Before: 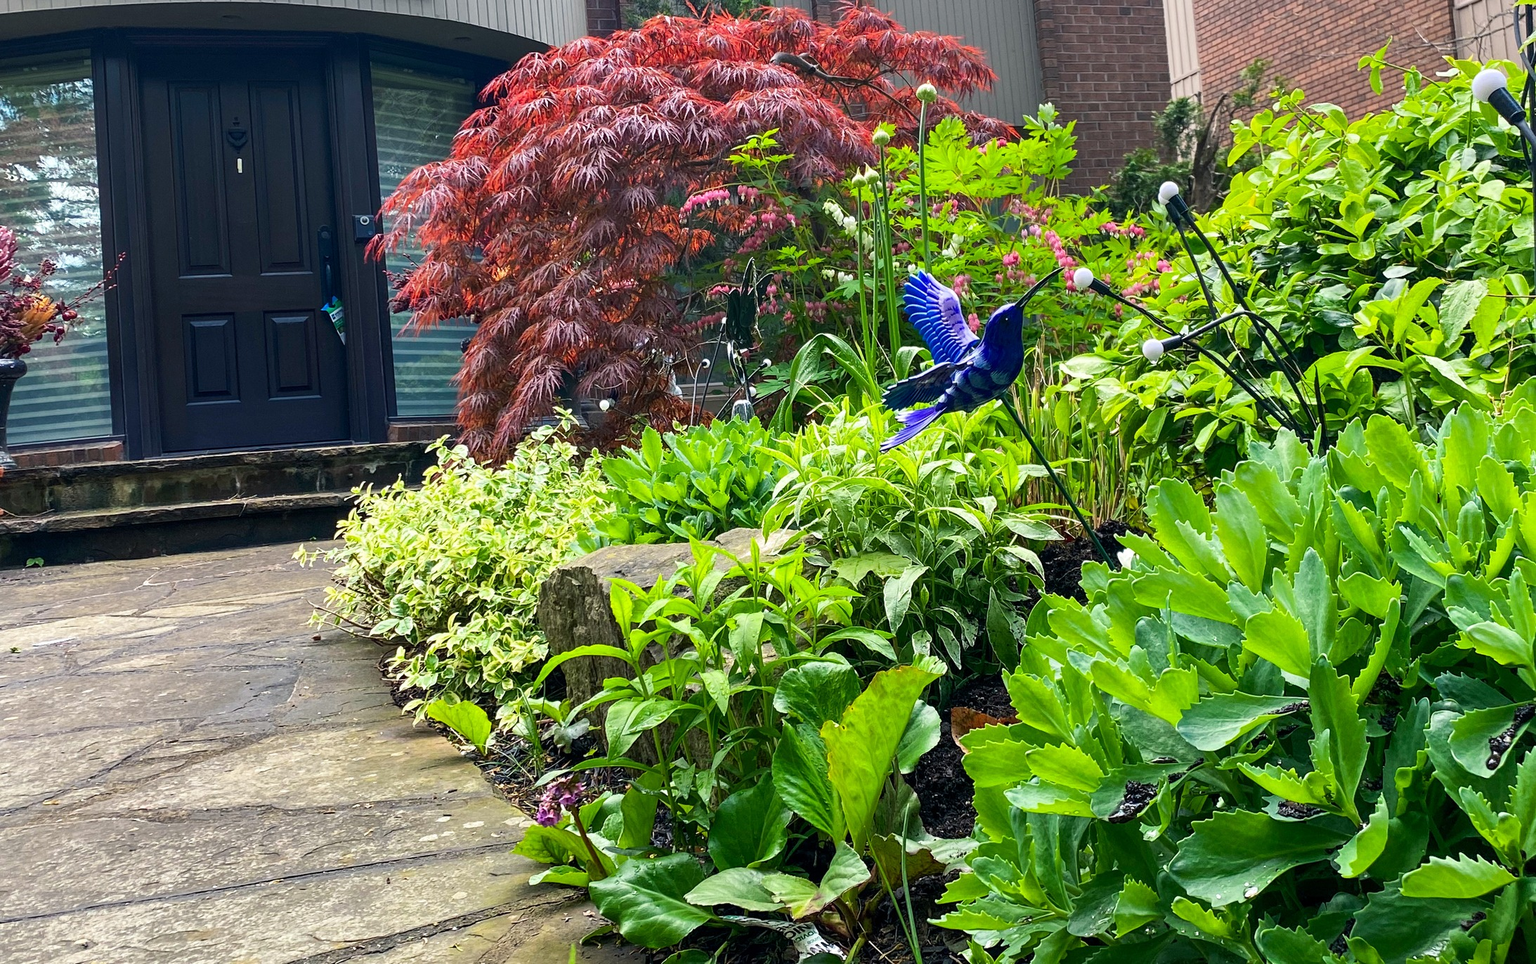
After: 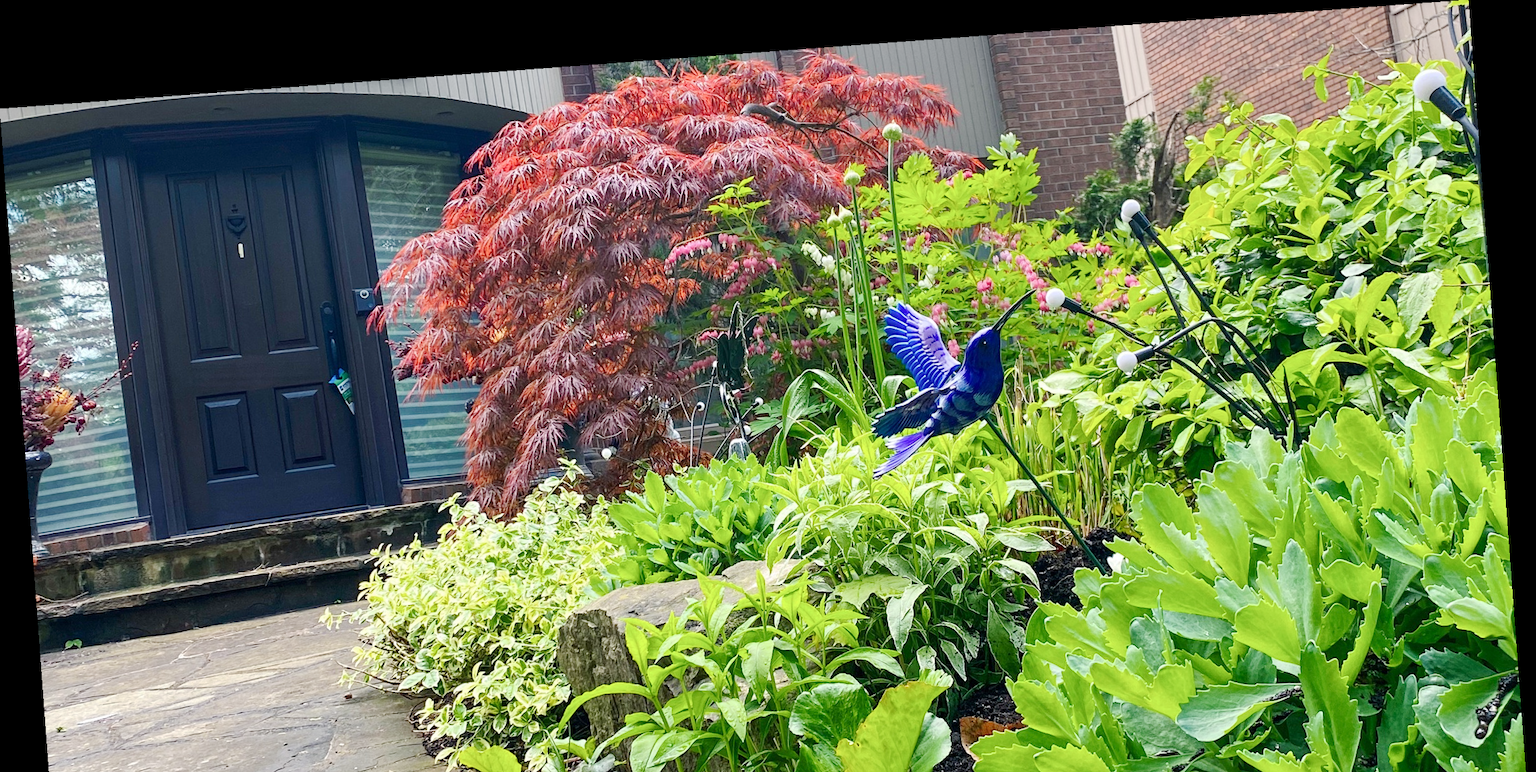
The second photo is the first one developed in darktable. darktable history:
rotate and perspective: rotation -4.25°, automatic cropping off
base curve: curves: ch0 [(0, 0) (0.158, 0.273) (0.879, 0.895) (1, 1)], preserve colors none
crop: bottom 24.988%
